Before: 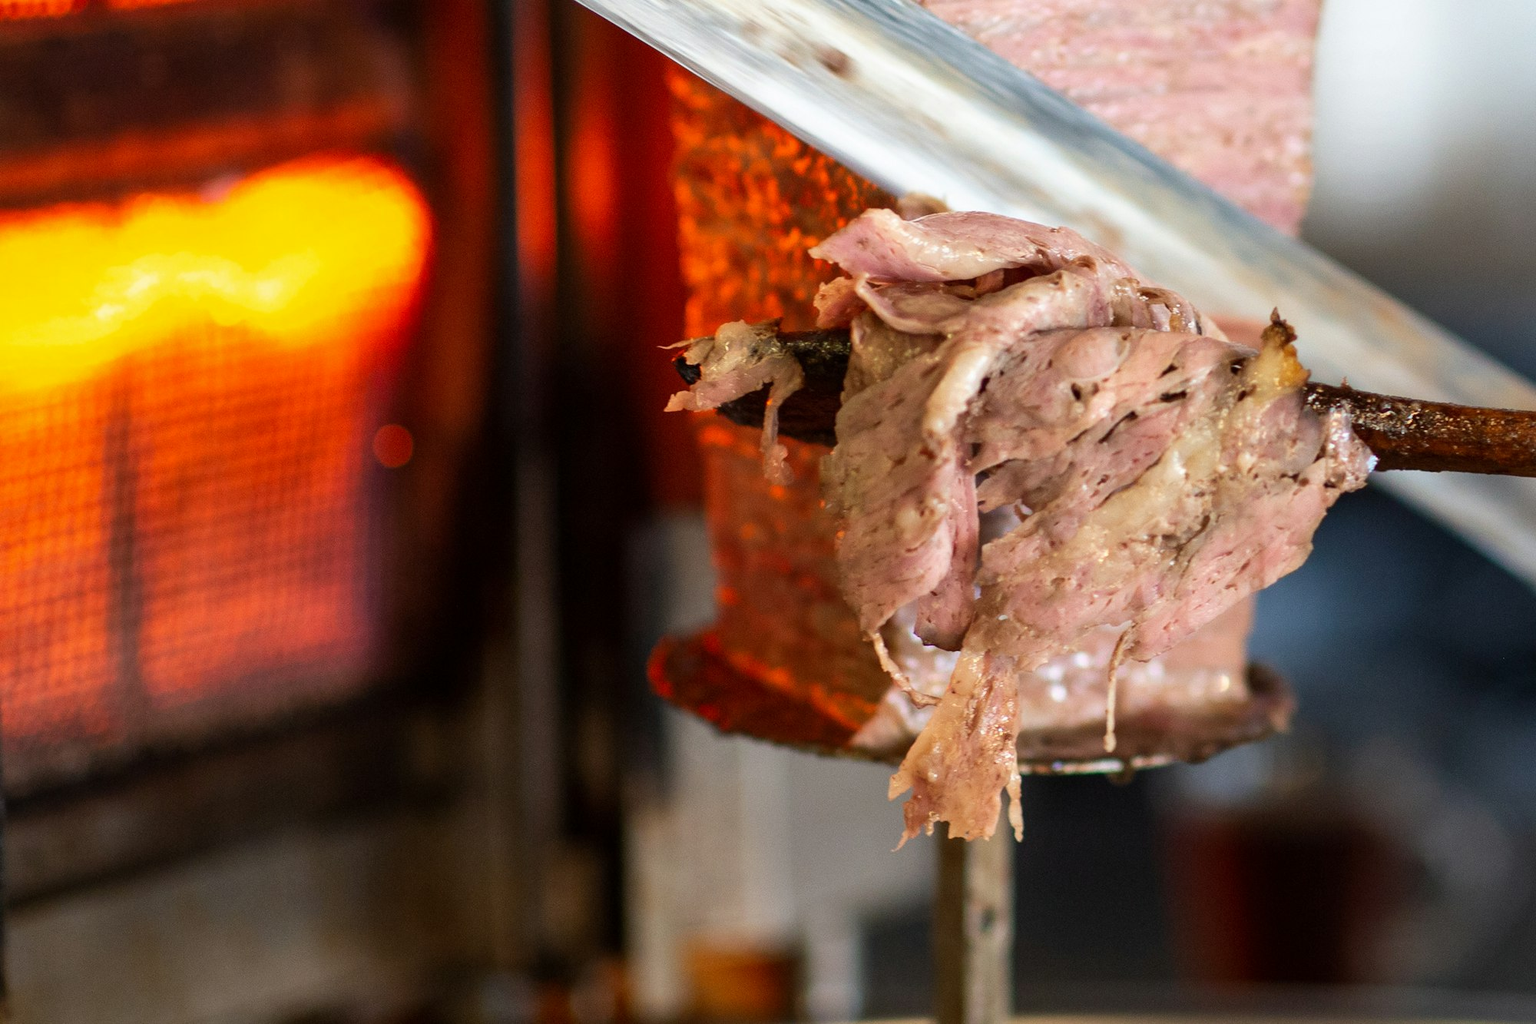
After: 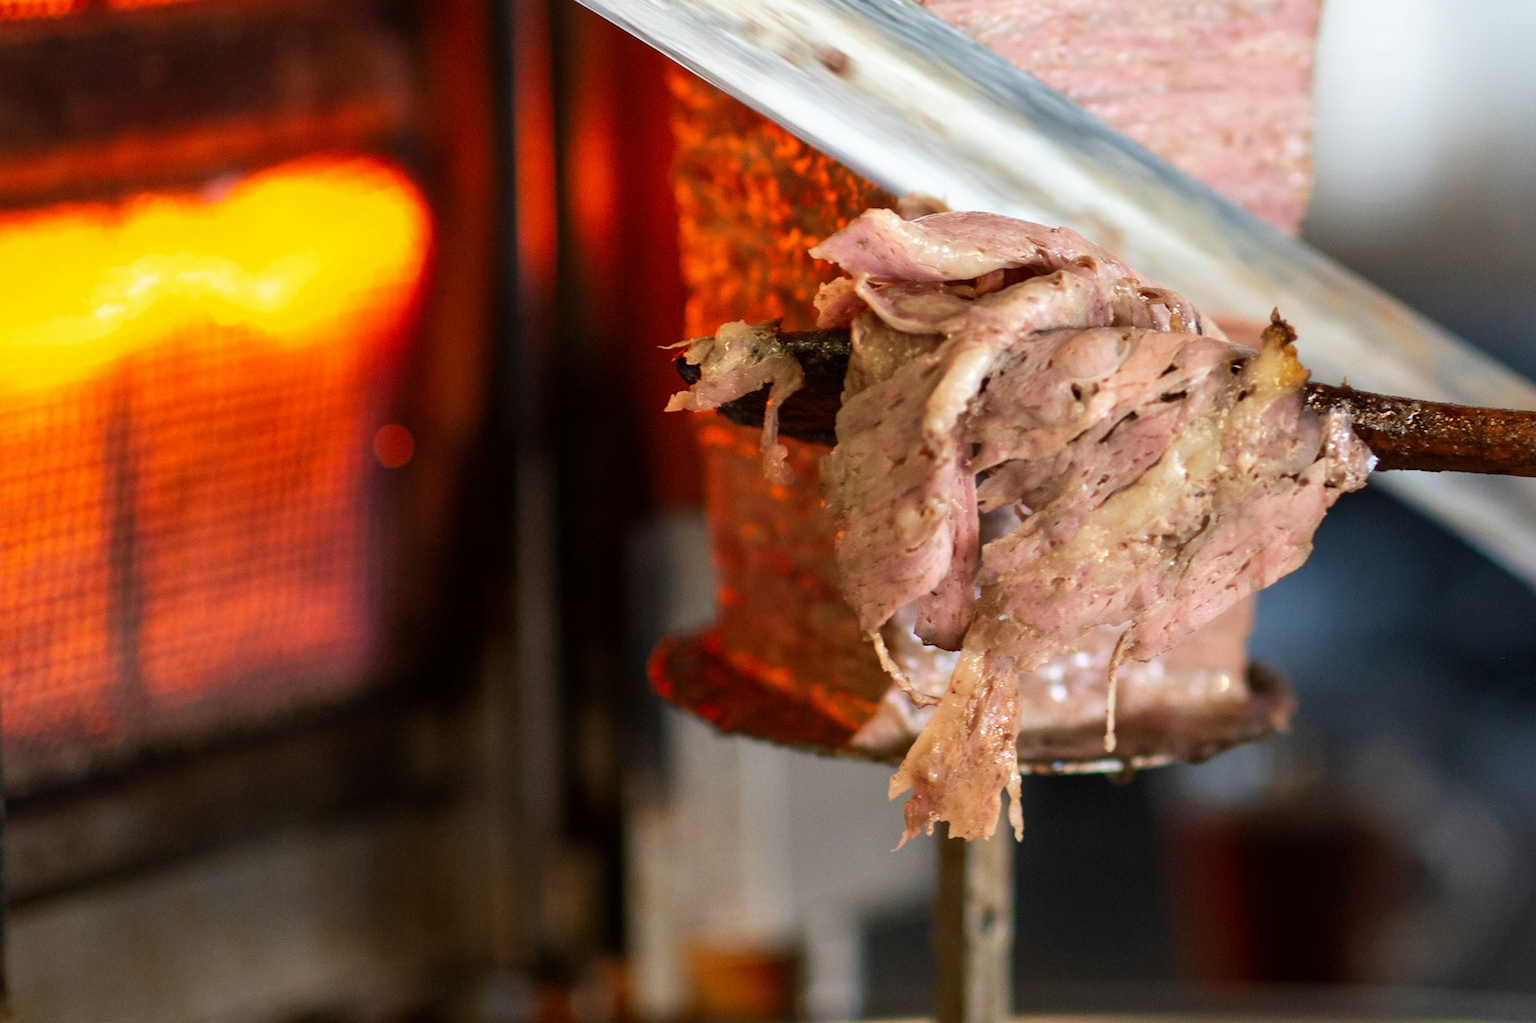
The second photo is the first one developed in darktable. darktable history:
tone equalizer: smoothing diameter 24.83%, edges refinement/feathering 6.13, preserve details guided filter
